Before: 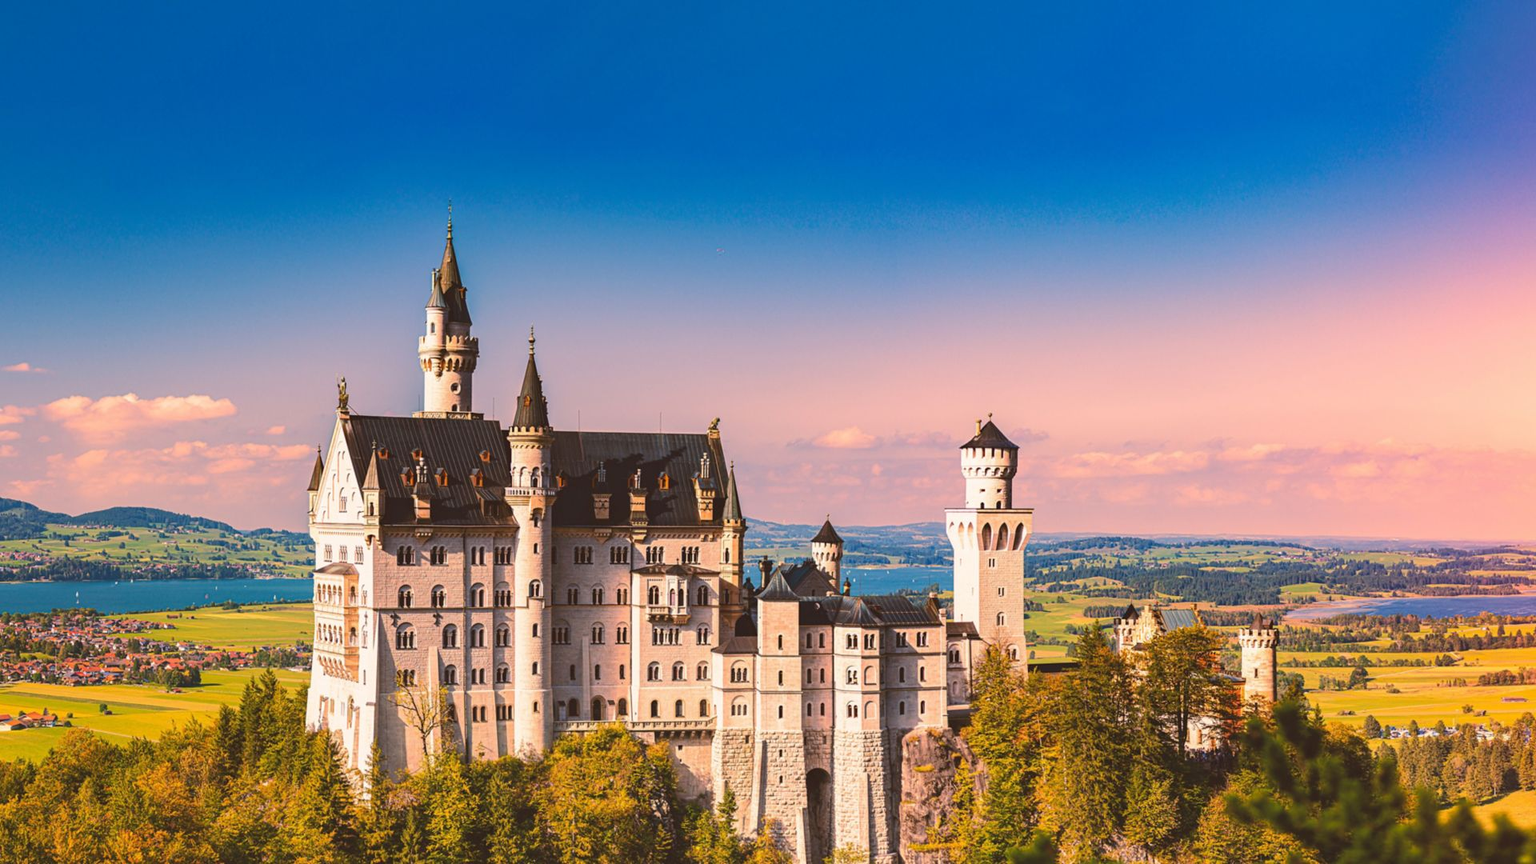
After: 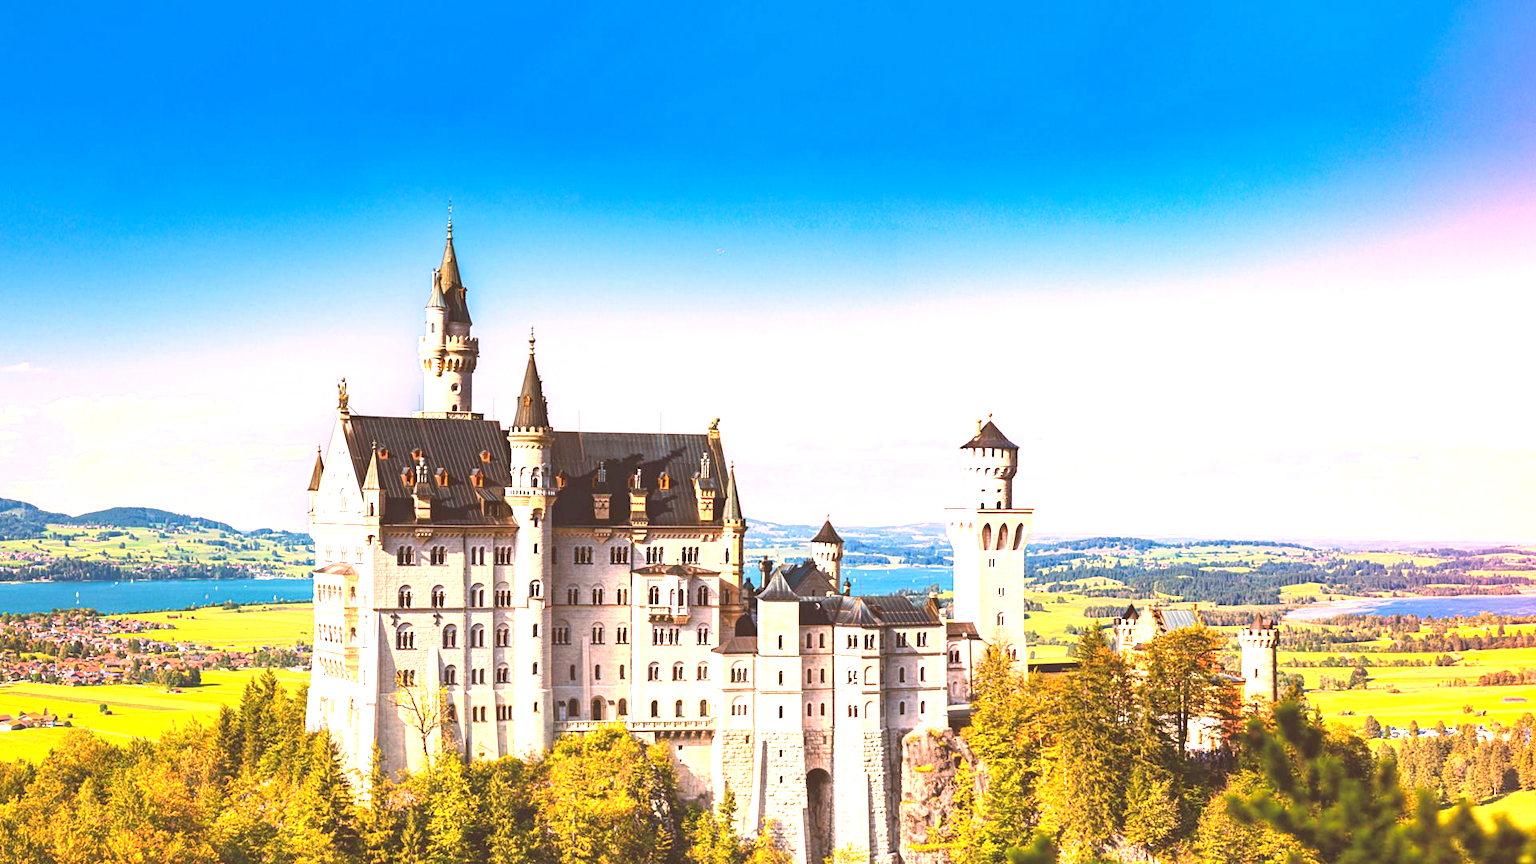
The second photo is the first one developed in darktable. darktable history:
exposure: black level correction 0.001, exposure 0.966 EV, compensate exposure bias true, compensate highlight preservation false
tone equalizer: -8 EV -0.431 EV, -7 EV -0.413 EV, -6 EV -0.298 EV, -5 EV -0.25 EV, -3 EV 0.205 EV, -2 EV 0.36 EV, -1 EV 0.413 EV, +0 EV 0.421 EV
